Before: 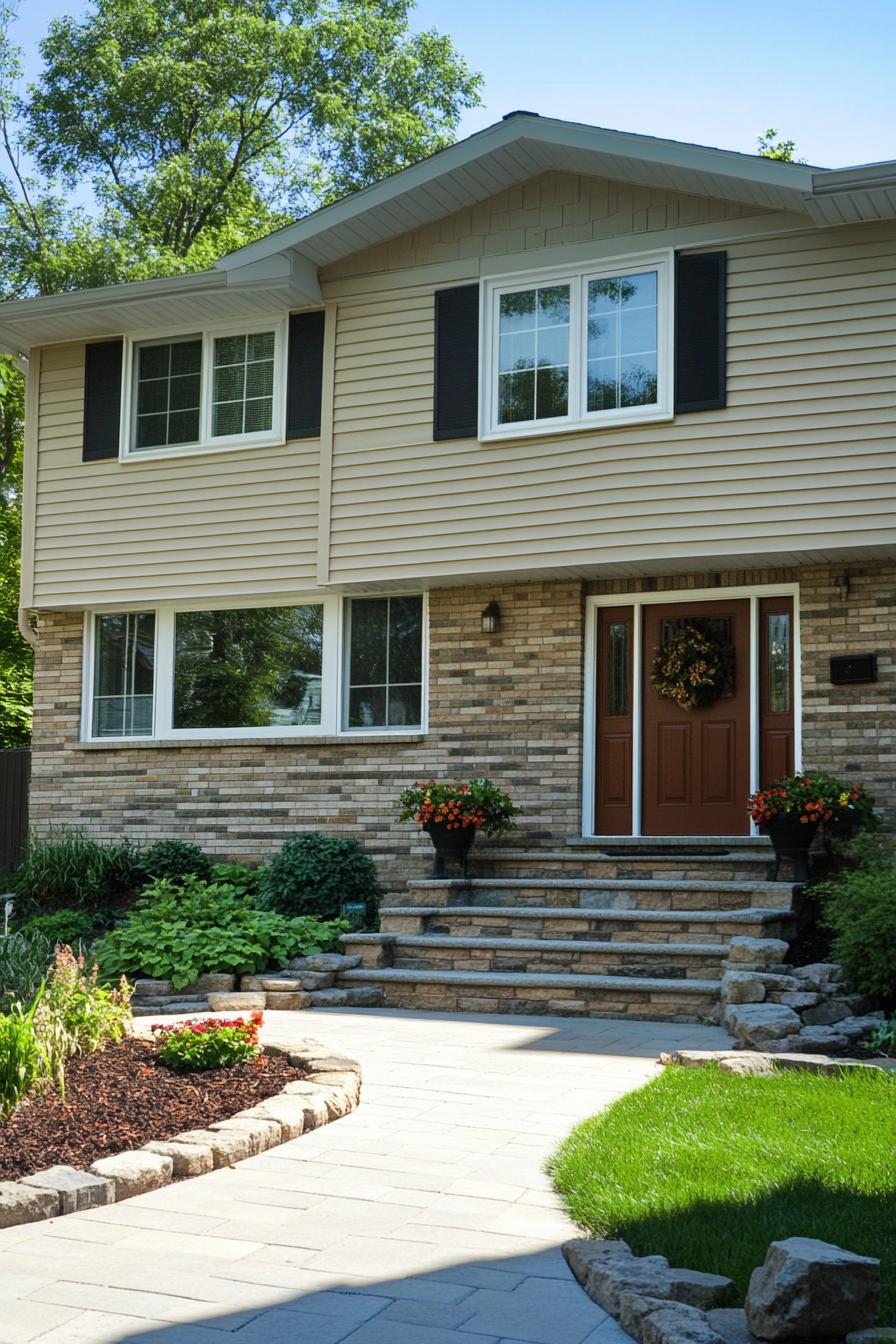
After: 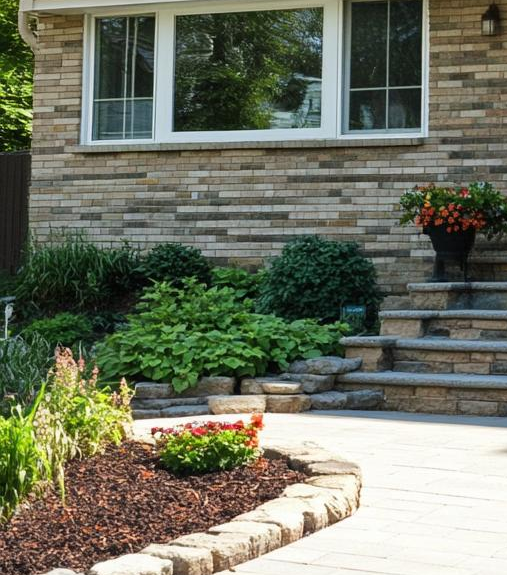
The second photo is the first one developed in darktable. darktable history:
crop: top 44.437%, right 43.345%, bottom 12.763%
